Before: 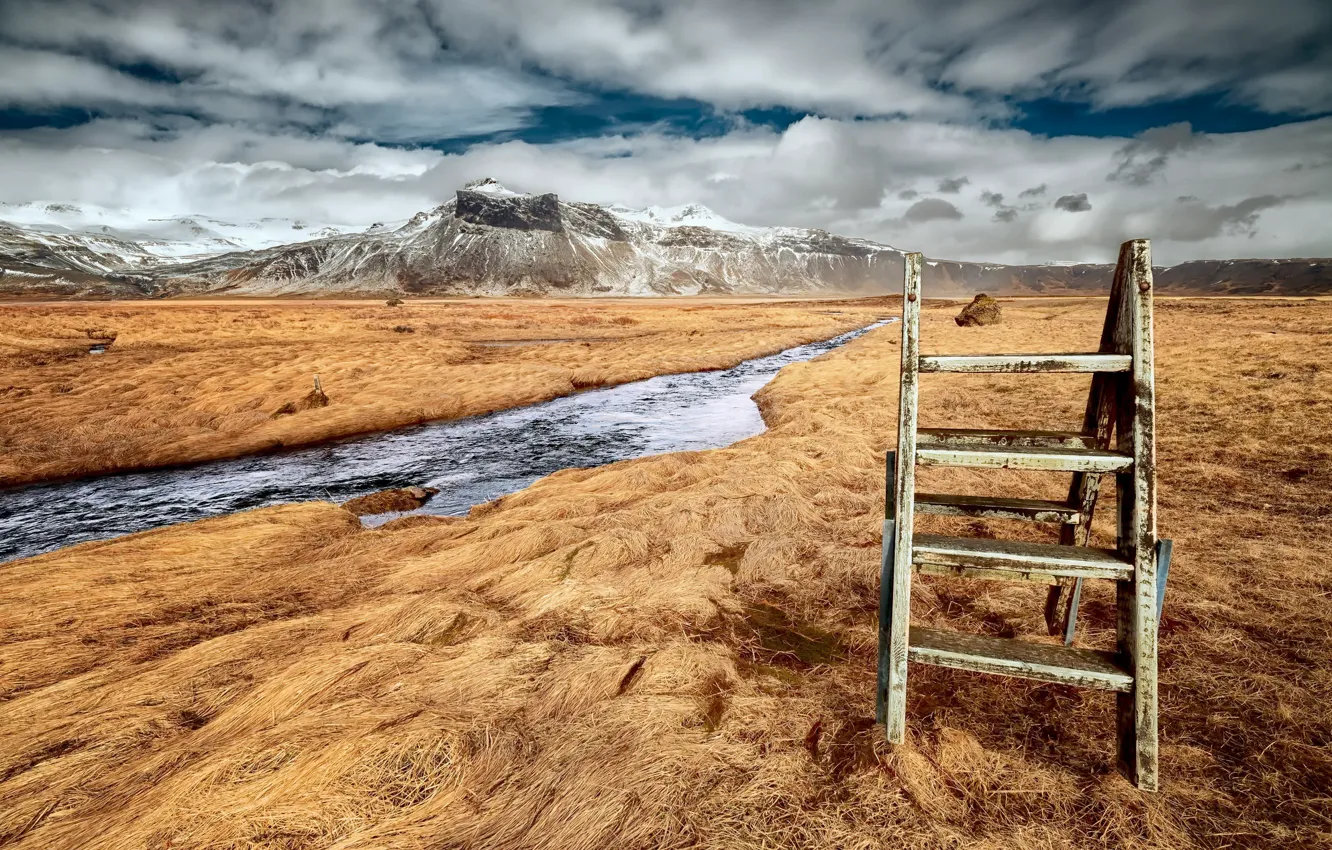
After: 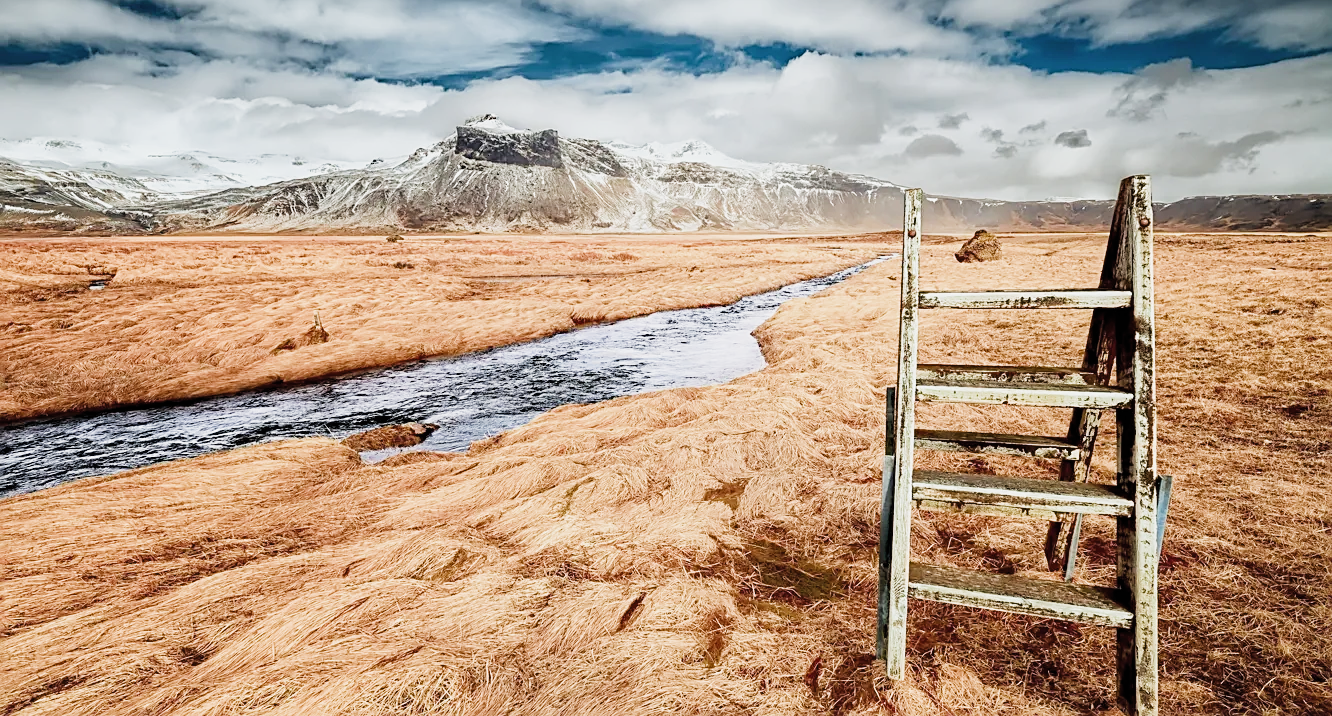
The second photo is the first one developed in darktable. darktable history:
exposure: black level correction 0, exposure 0.949 EV, compensate highlight preservation false
sharpen: on, module defaults
filmic rgb: black relative exposure -7.65 EV, white relative exposure 4.56 EV, hardness 3.61, color science v4 (2020)
crop: top 7.621%, bottom 8.04%
